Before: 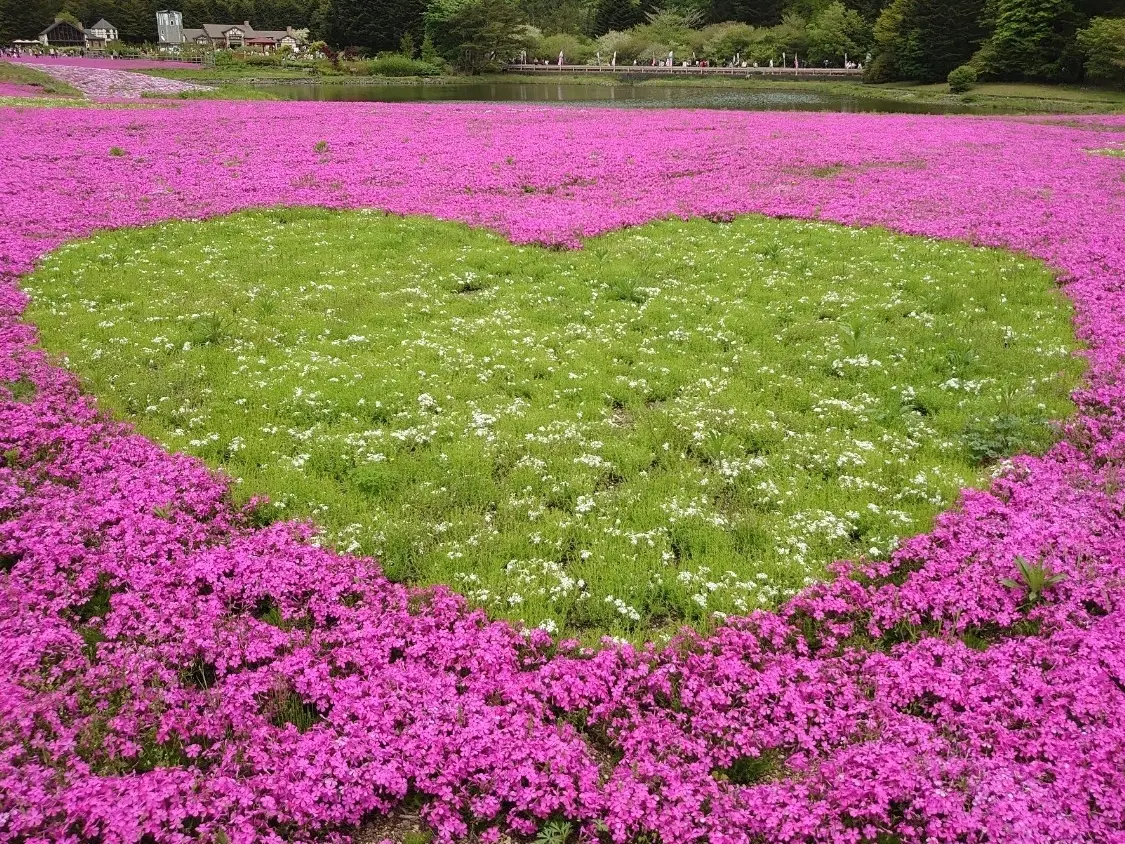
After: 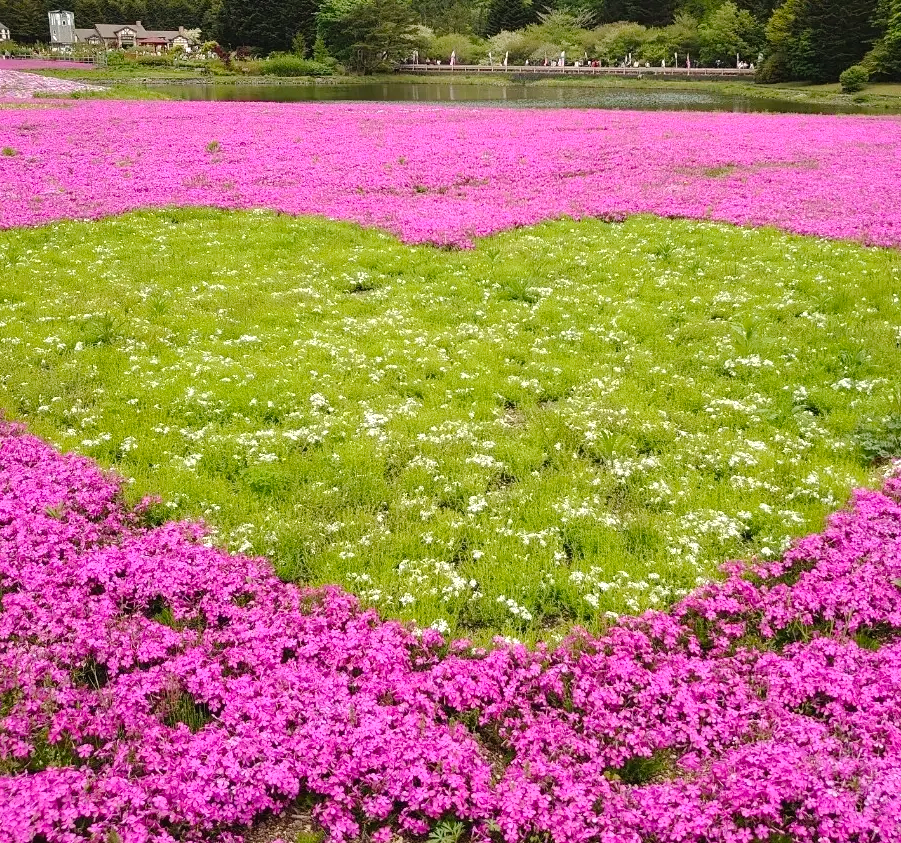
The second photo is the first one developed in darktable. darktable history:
crop and rotate: left 9.605%, right 10.252%
tone curve: curves: ch0 [(0, 0.012) (0.036, 0.035) (0.274, 0.288) (0.504, 0.536) (0.844, 0.84) (1, 0.983)]; ch1 [(0, 0) (0.389, 0.403) (0.462, 0.486) (0.499, 0.498) (0.511, 0.502) (0.536, 0.547) (0.579, 0.578) (0.626, 0.645) (0.749, 0.781) (1, 1)]; ch2 [(0, 0) (0.457, 0.486) (0.5, 0.5) (0.557, 0.561) (0.614, 0.622) (0.704, 0.732) (1, 1)], preserve colors none
color balance rgb: highlights gain › chroma 1.063%, highlights gain › hue 68.48°, perceptual saturation grading › global saturation 10.428%, perceptual brilliance grading › global brilliance 11.403%
